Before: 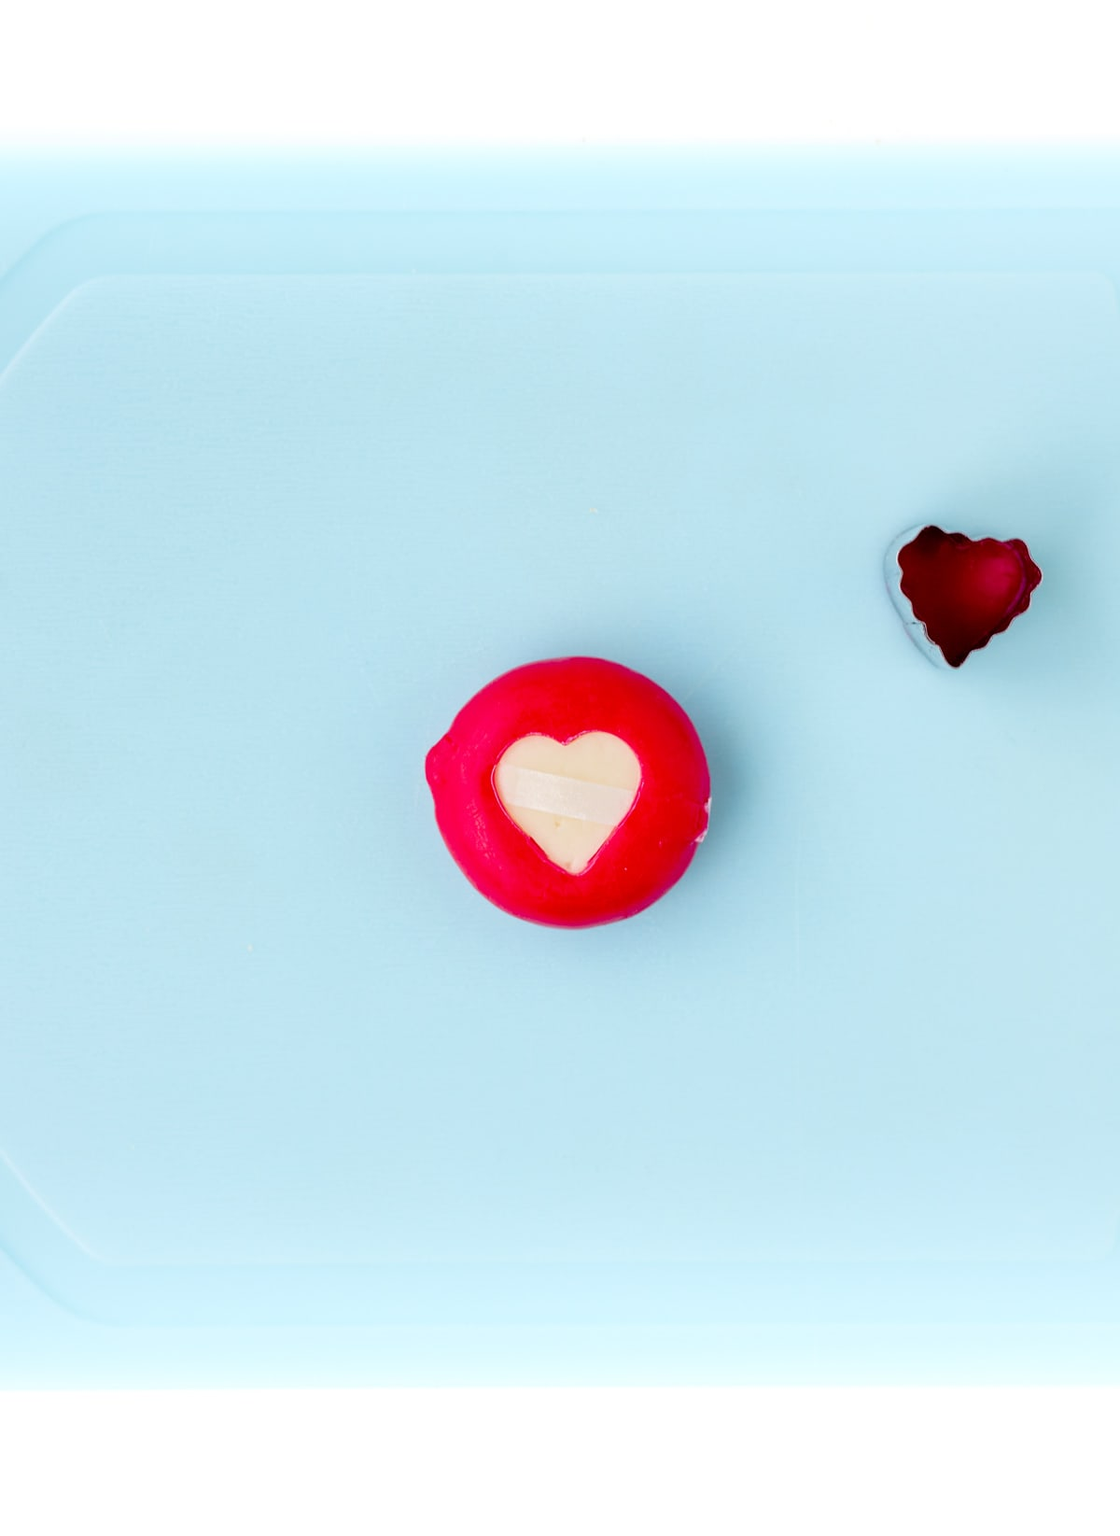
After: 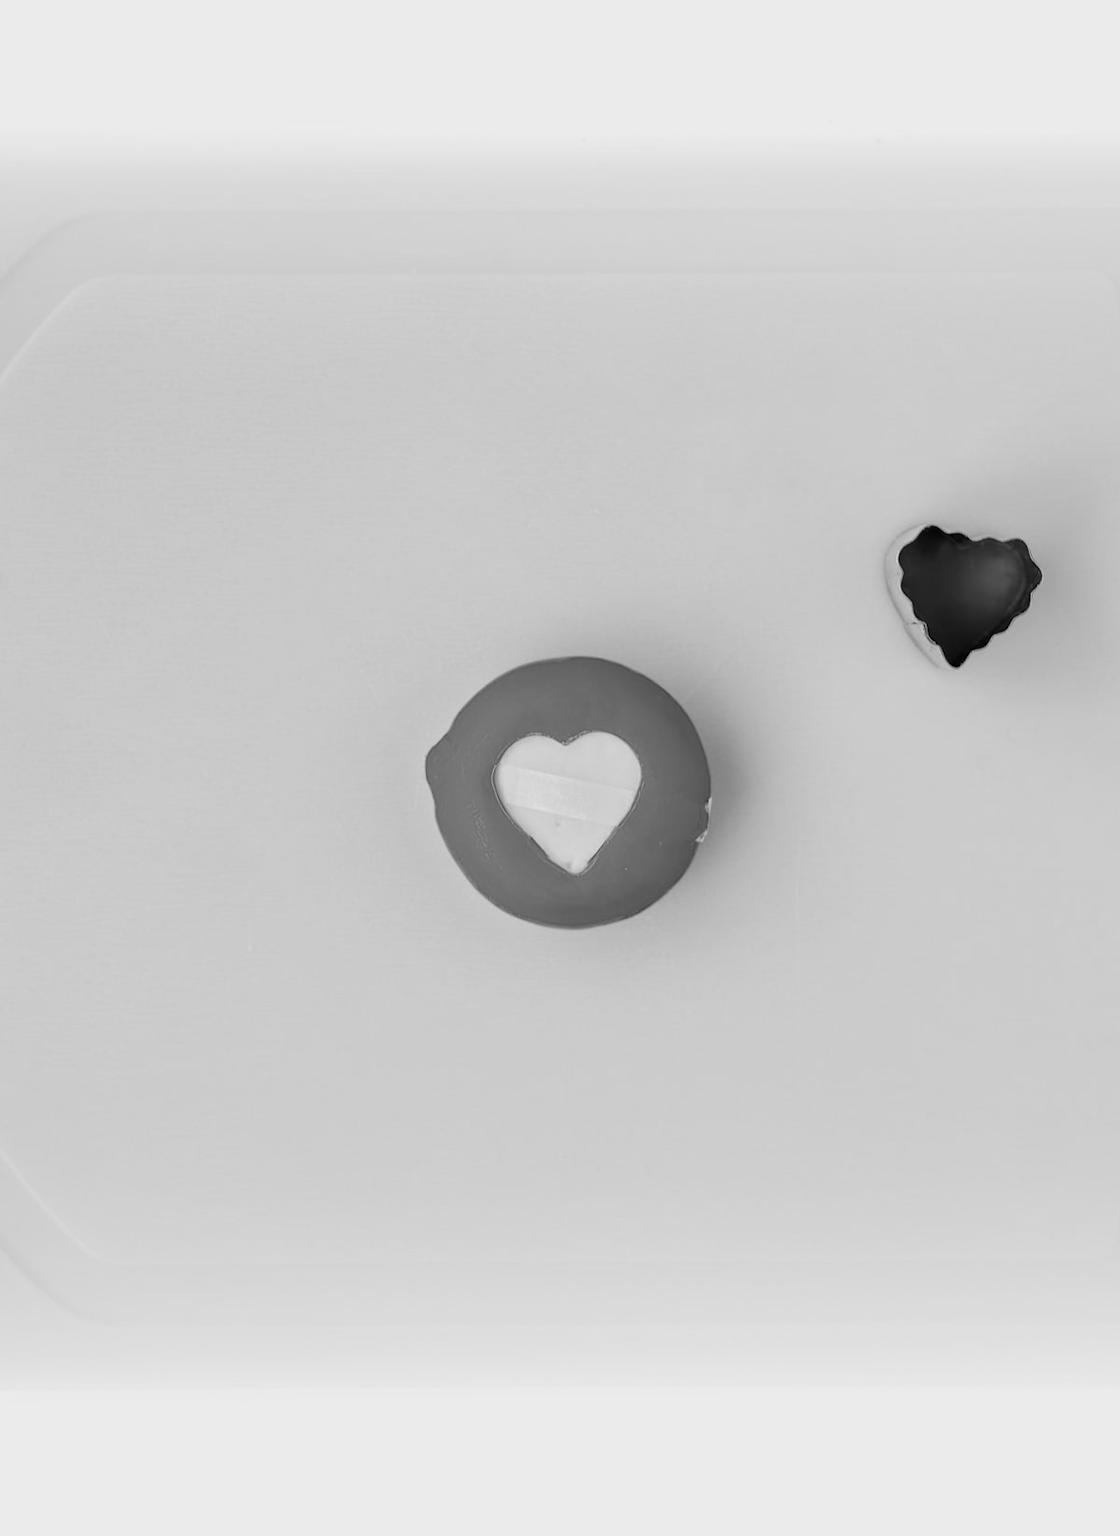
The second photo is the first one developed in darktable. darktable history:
monochrome: a 73.58, b 64.21
white balance: red 0.926, green 1.003, blue 1.133
